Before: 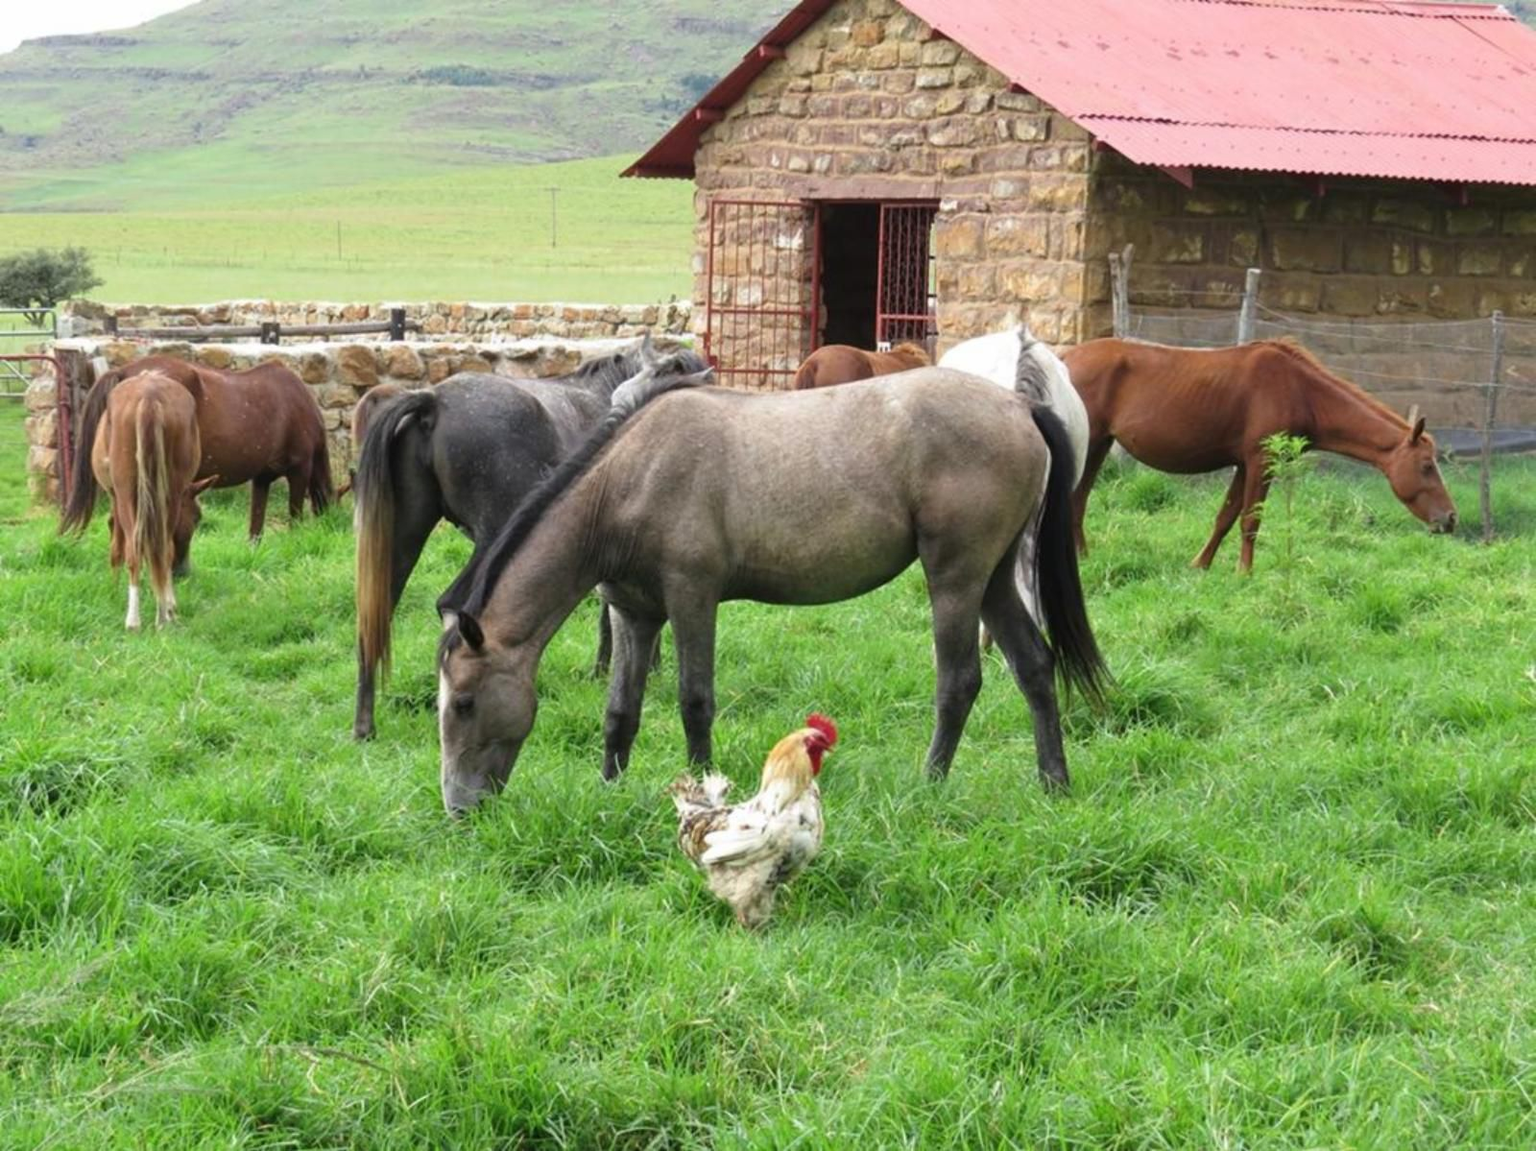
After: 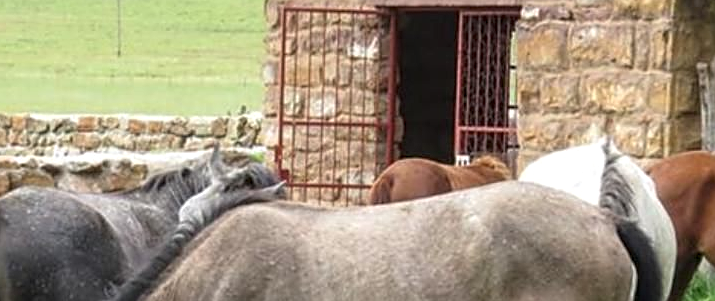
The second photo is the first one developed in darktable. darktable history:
sharpen: on, module defaults
local contrast: on, module defaults
crop: left 28.64%, top 16.832%, right 26.637%, bottom 58.055%
rotate and perspective: automatic cropping off
